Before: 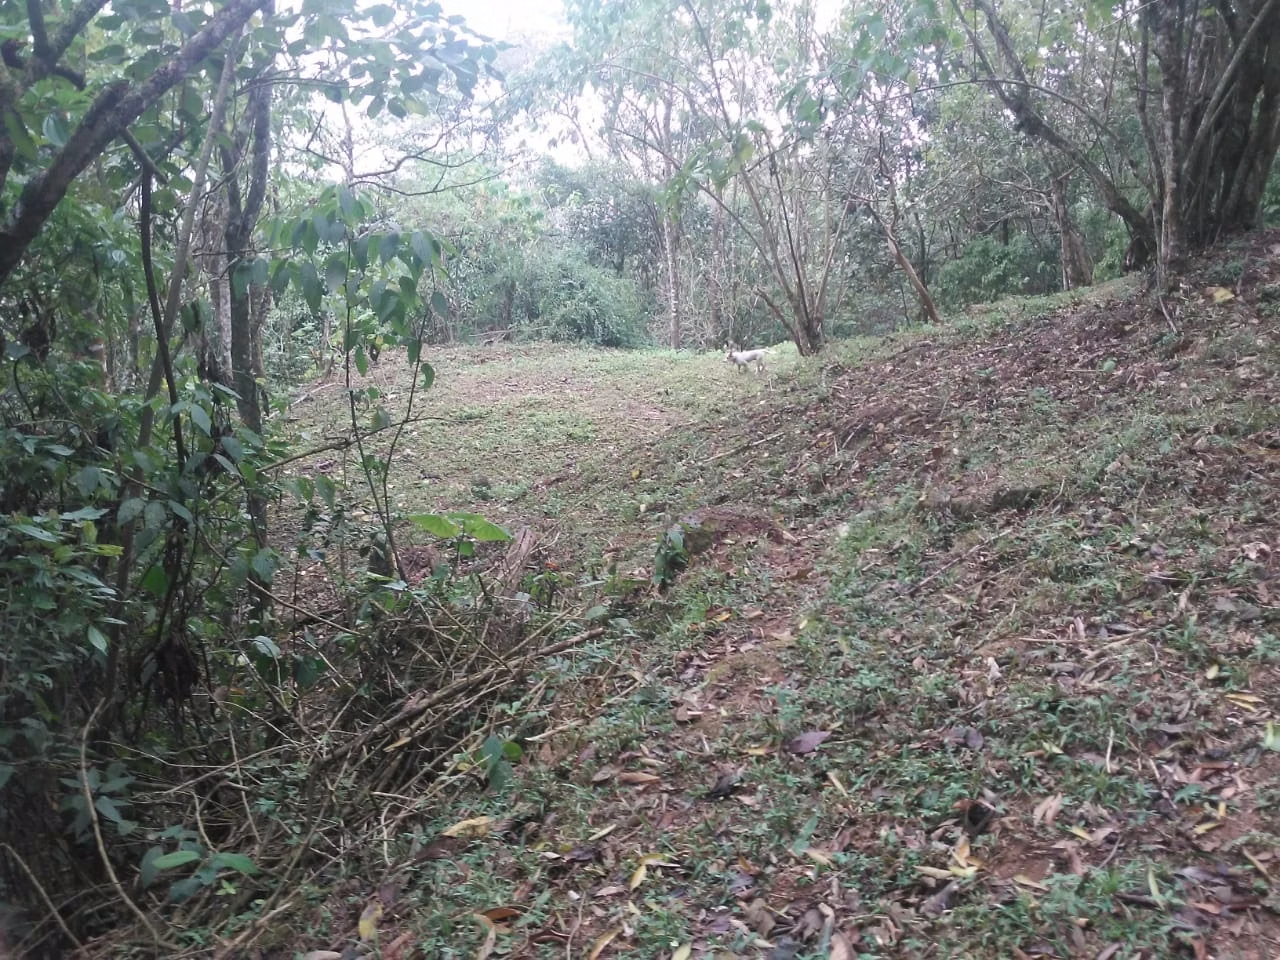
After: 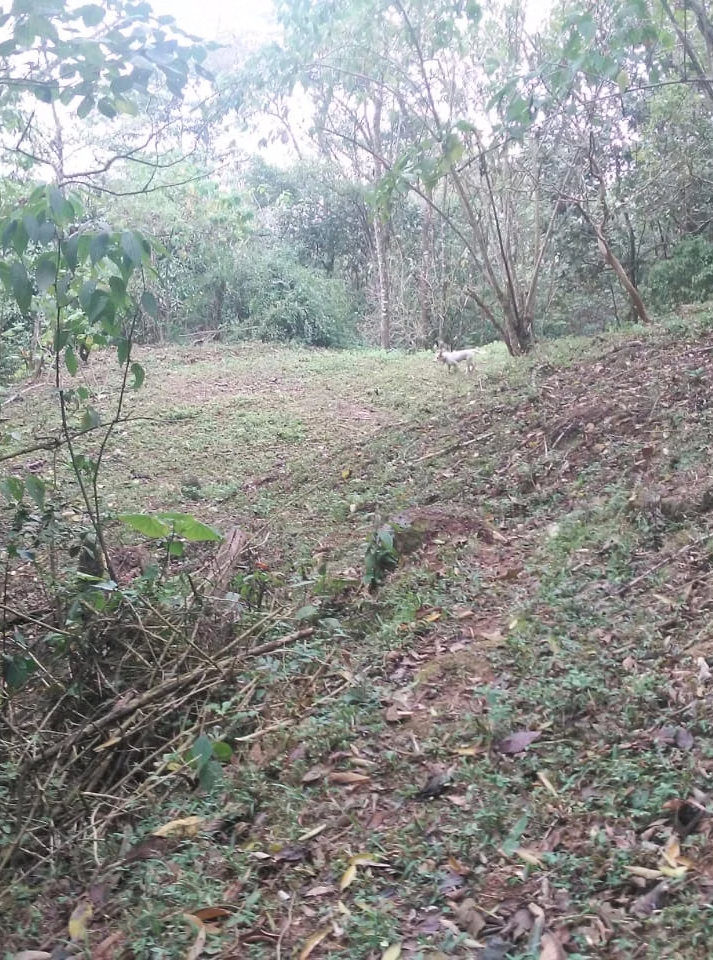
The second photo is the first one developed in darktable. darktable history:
contrast brightness saturation: contrast 0.05, brightness 0.066, saturation 0.007
crop and rotate: left 22.677%, right 21.564%
